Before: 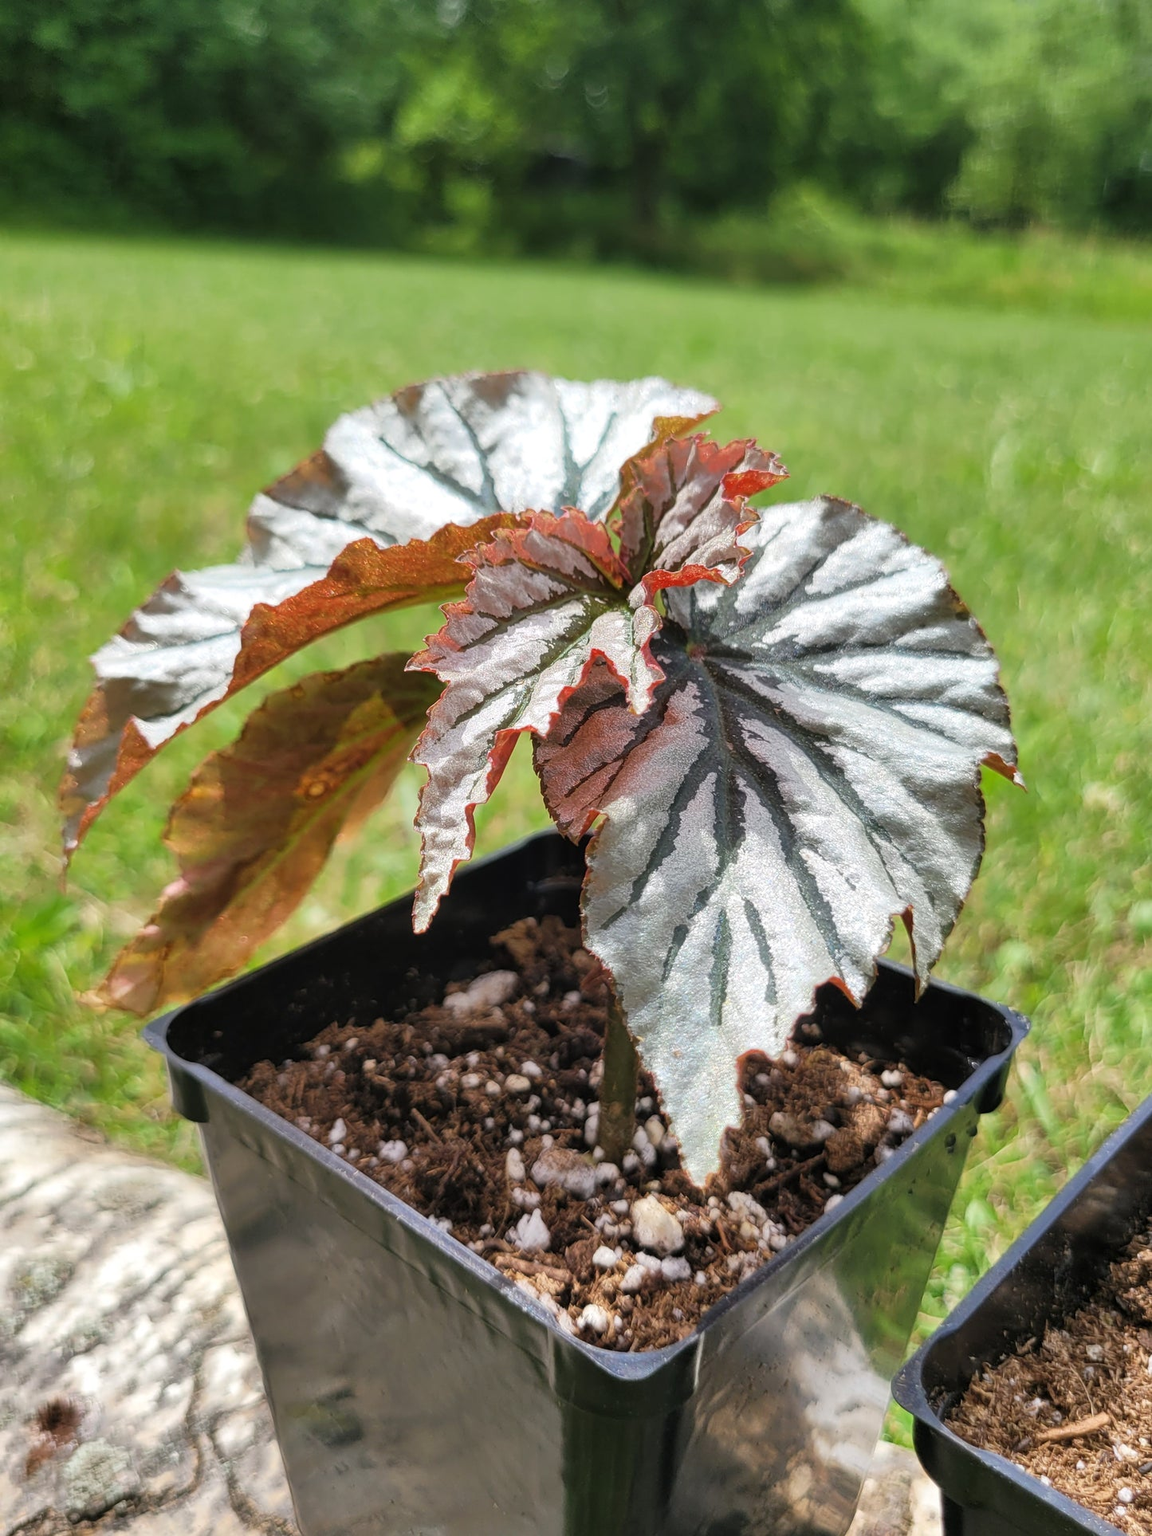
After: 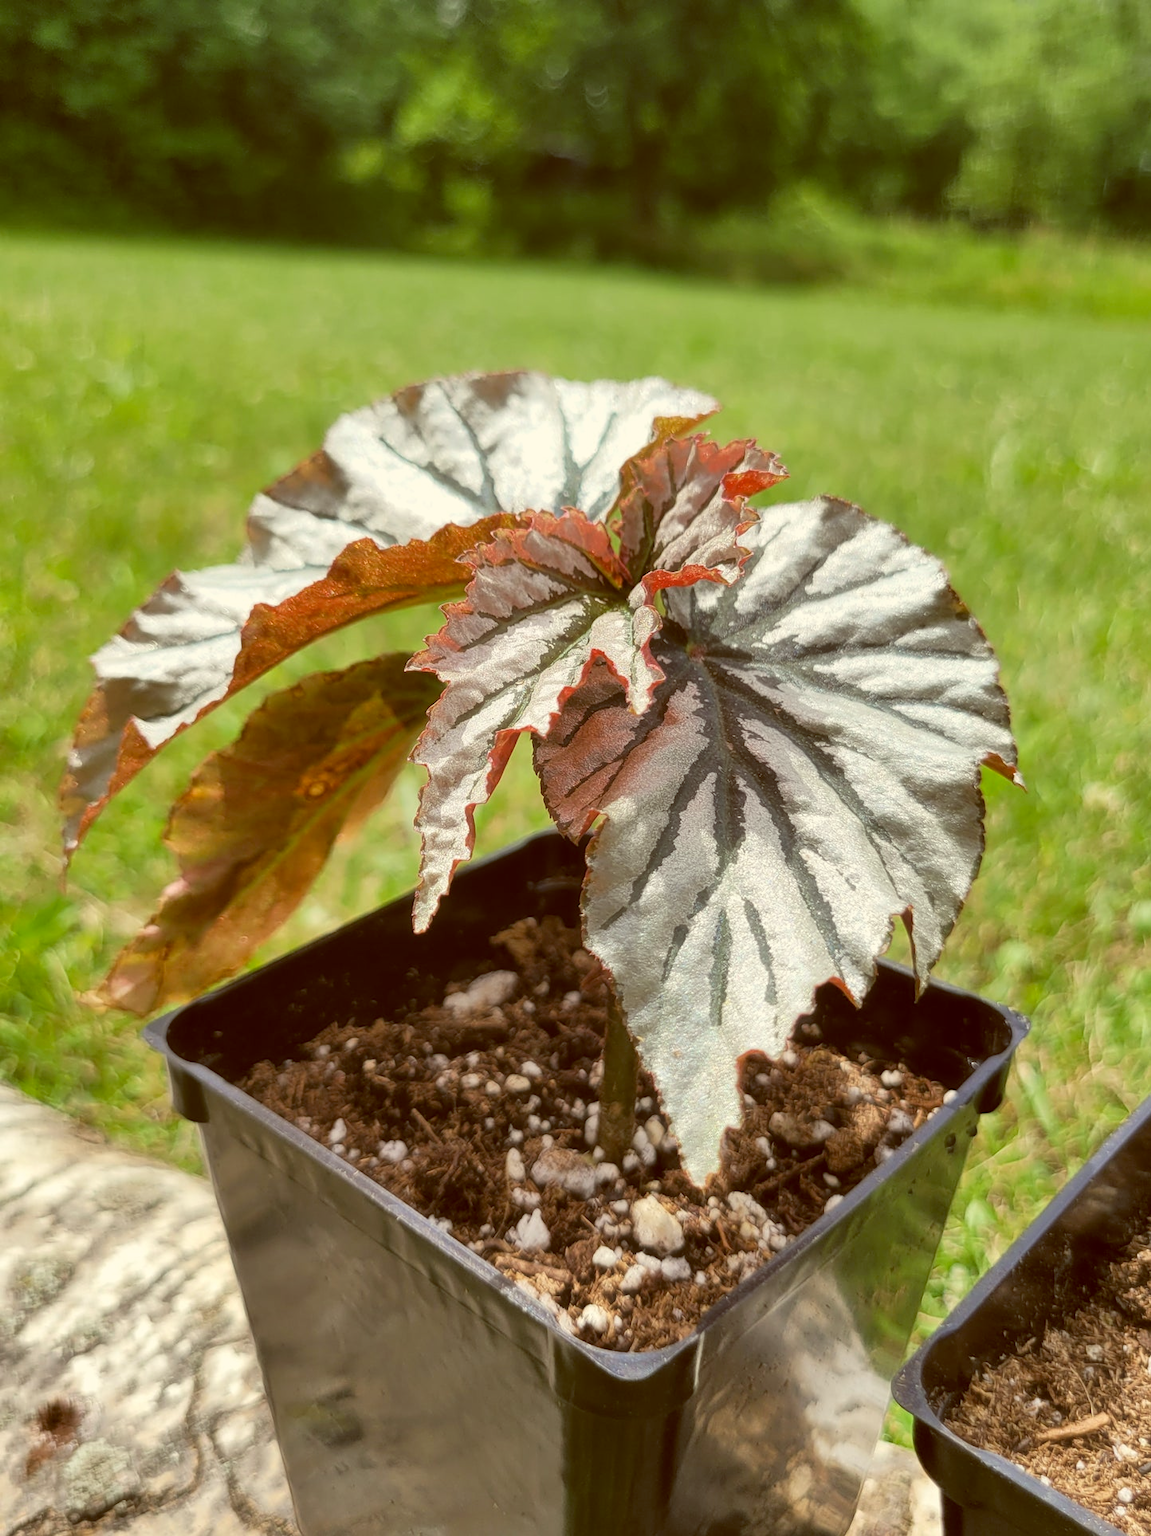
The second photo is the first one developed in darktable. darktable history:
haze removal: strength -0.1, adaptive false
color balance: lift [1.001, 1.007, 1, 0.993], gamma [1.023, 1.026, 1.01, 0.974], gain [0.964, 1.059, 1.073, 0.927]
